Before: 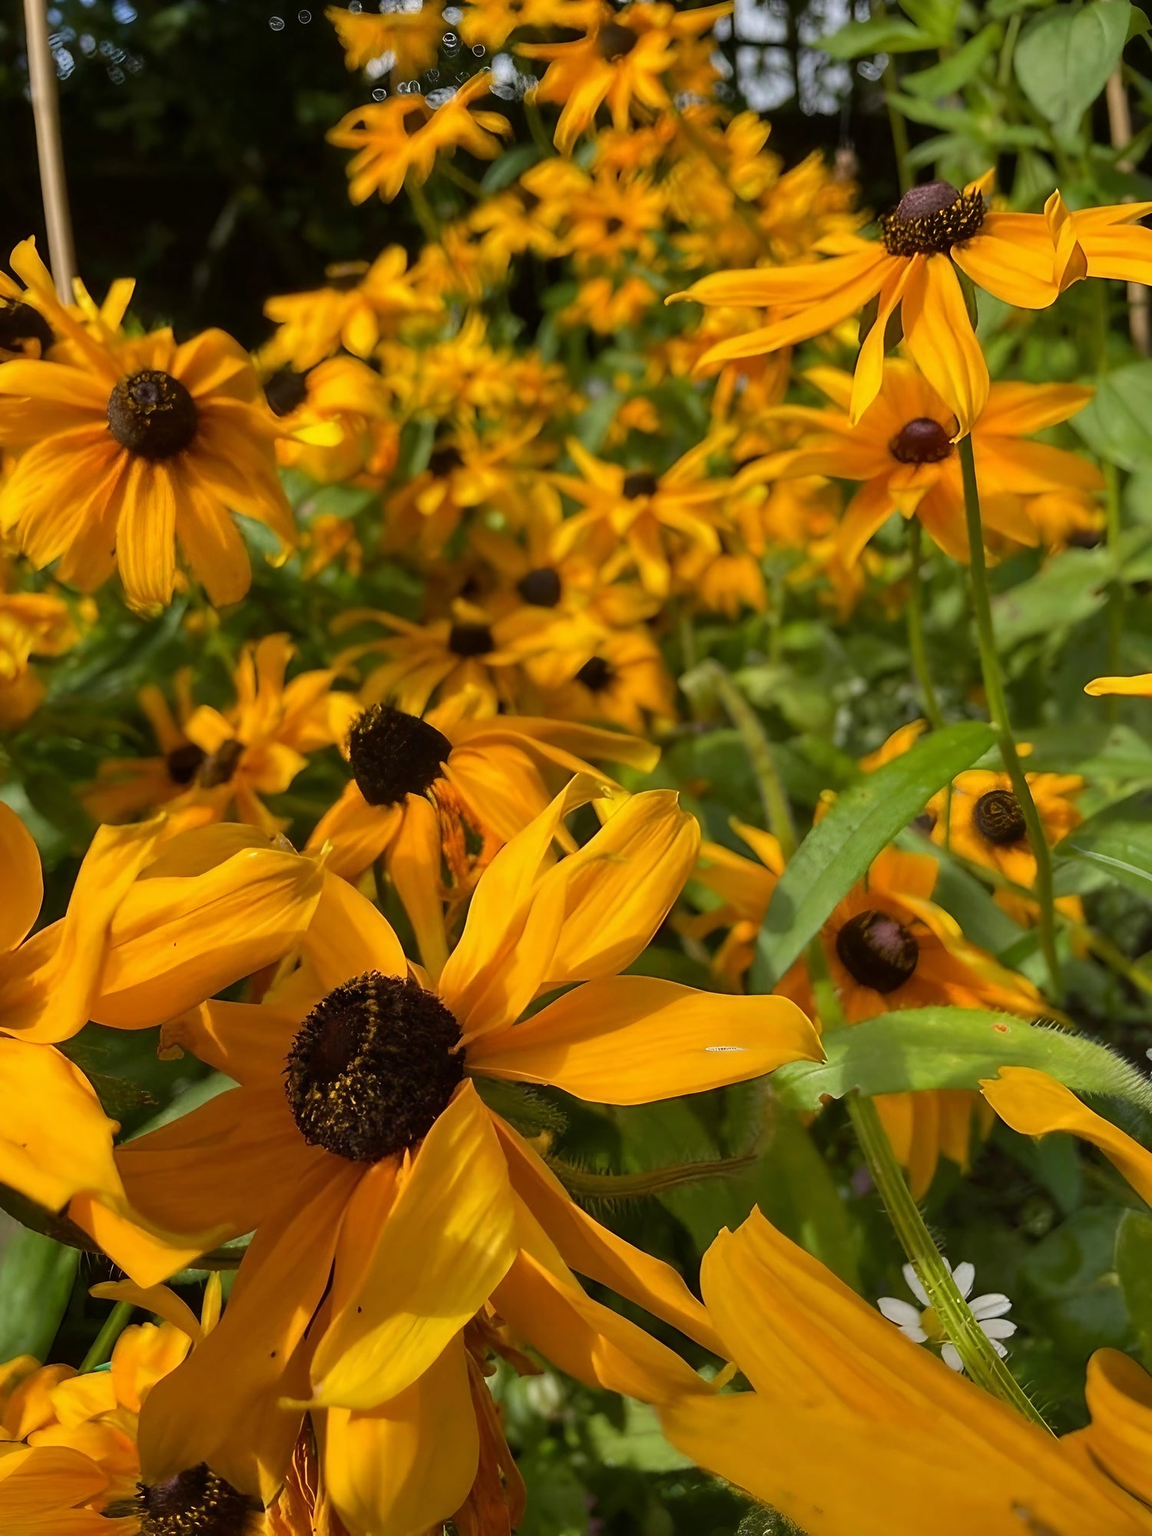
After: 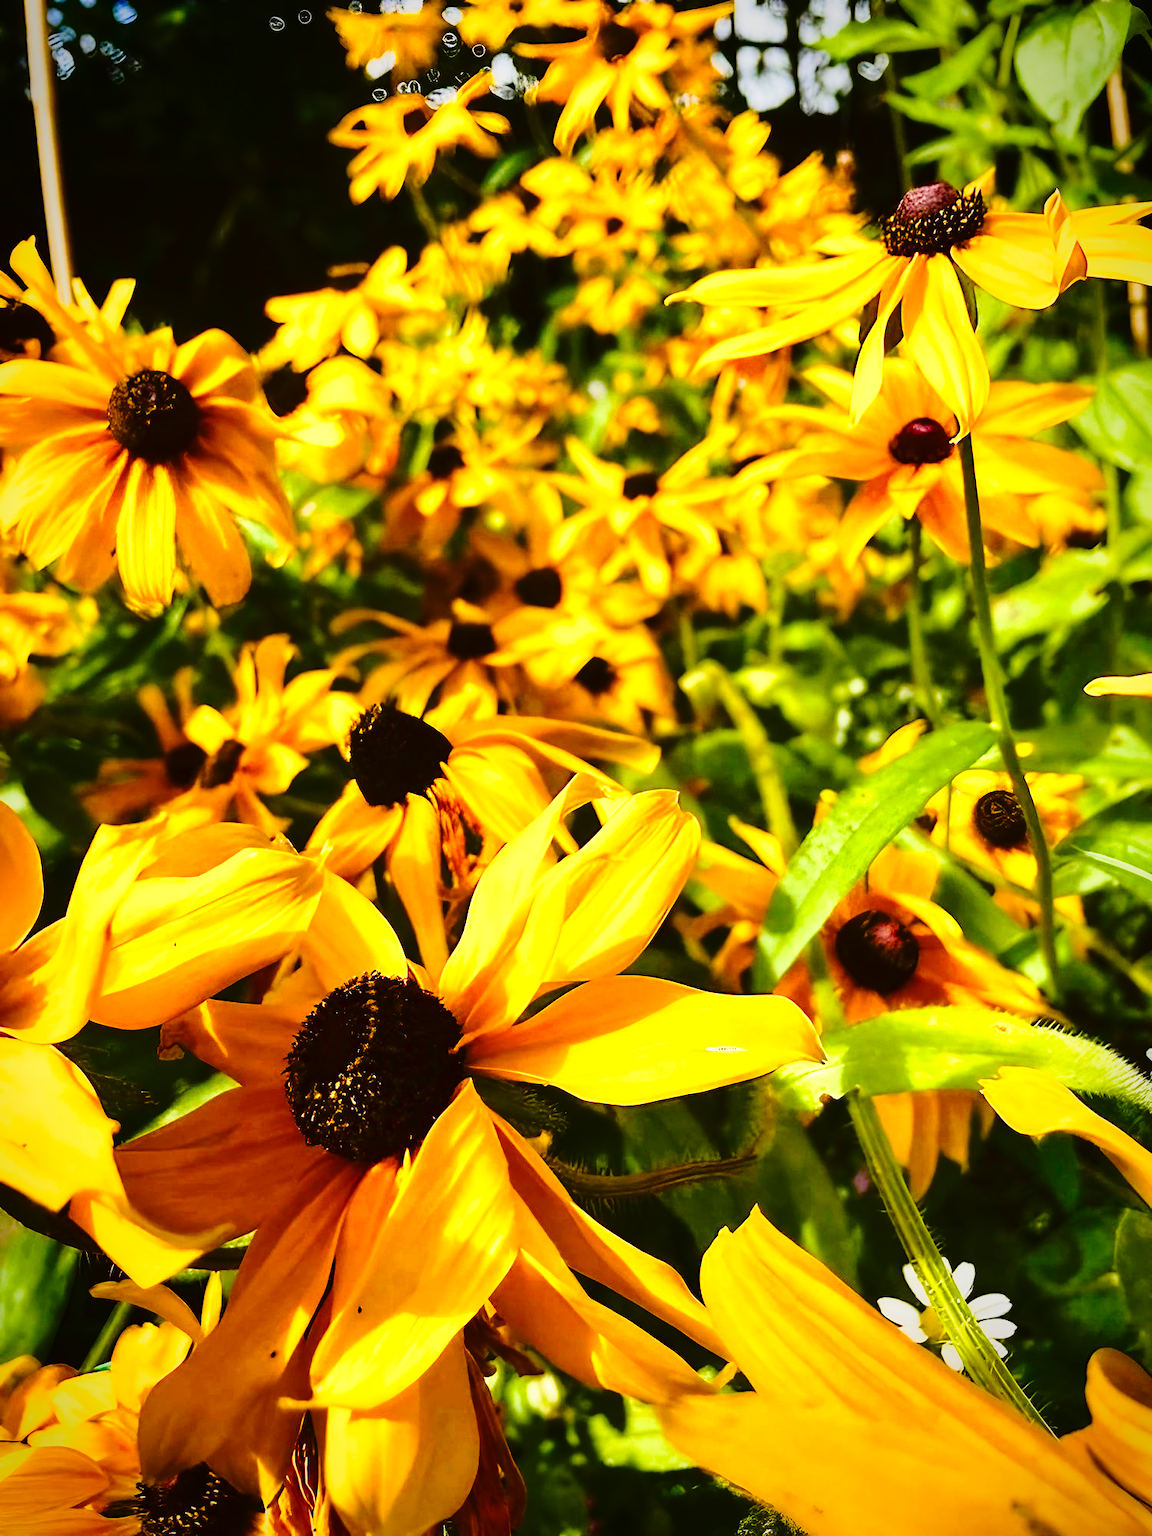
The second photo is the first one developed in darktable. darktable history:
exposure: exposure 0.202 EV, compensate highlight preservation false
vignetting: saturation 0.041, automatic ratio true, unbound false
color balance rgb: perceptual saturation grading › global saturation 20%, perceptual saturation grading › highlights -25.659%, perceptual saturation grading › shadows 49.94%, perceptual brilliance grading › global brilliance 18.504%, global vibrance 0.78%, saturation formula JzAzBz (2021)
base curve: curves: ch0 [(0, 0) (0.036, 0.037) (0.121, 0.228) (0.46, 0.76) (0.859, 0.983) (1, 1)], preserve colors none
tone curve: curves: ch0 [(0, 0.014) (0.17, 0.099) (0.398, 0.423) (0.725, 0.828) (0.872, 0.918) (1, 0.981)]; ch1 [(0, 0) (0.402, 0.36) (0.489, 0.491) (0.5, 0.503) (0.515, 0.52) (0.545, 0.572) (0.615, 0.662) (0.701, 0.725) (1, 1)]; ch2 [(0, 0) (0.42, 0.458) (0.485, 0.499) (0.503, 0.503) (0.531, 0.542) (0.561, 0.594) (0.644, 0.694) (0.717, 0.753) (1, 0.991)]
